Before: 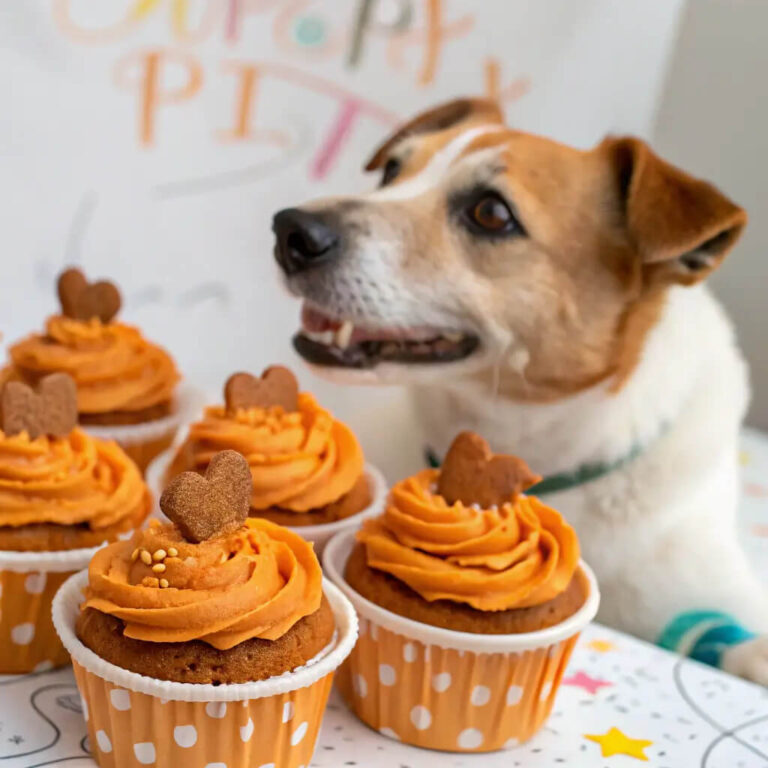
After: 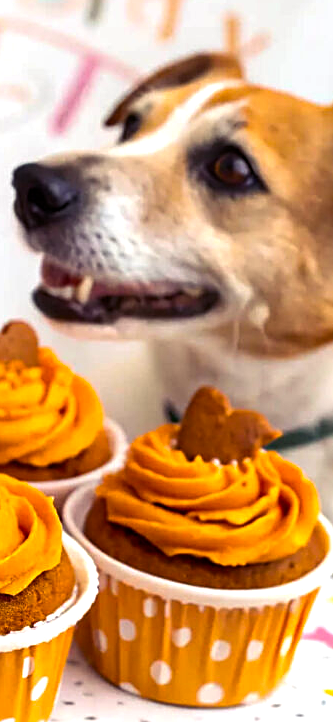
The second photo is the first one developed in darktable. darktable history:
color balance rgb: shadows lift › luminance -21.509%, shadows lift › chroma 9.294%, shadows lift › hue 284.18°, perceptual saturation grading › global saturation 30.979%, perceptual brilliance grading › global brilliance 19.262%, perceptual brilliance grading › shadows -39.641%
sharpen: on, module defaults
crop: left 33.867%, top 5.965%, right 22.757%
